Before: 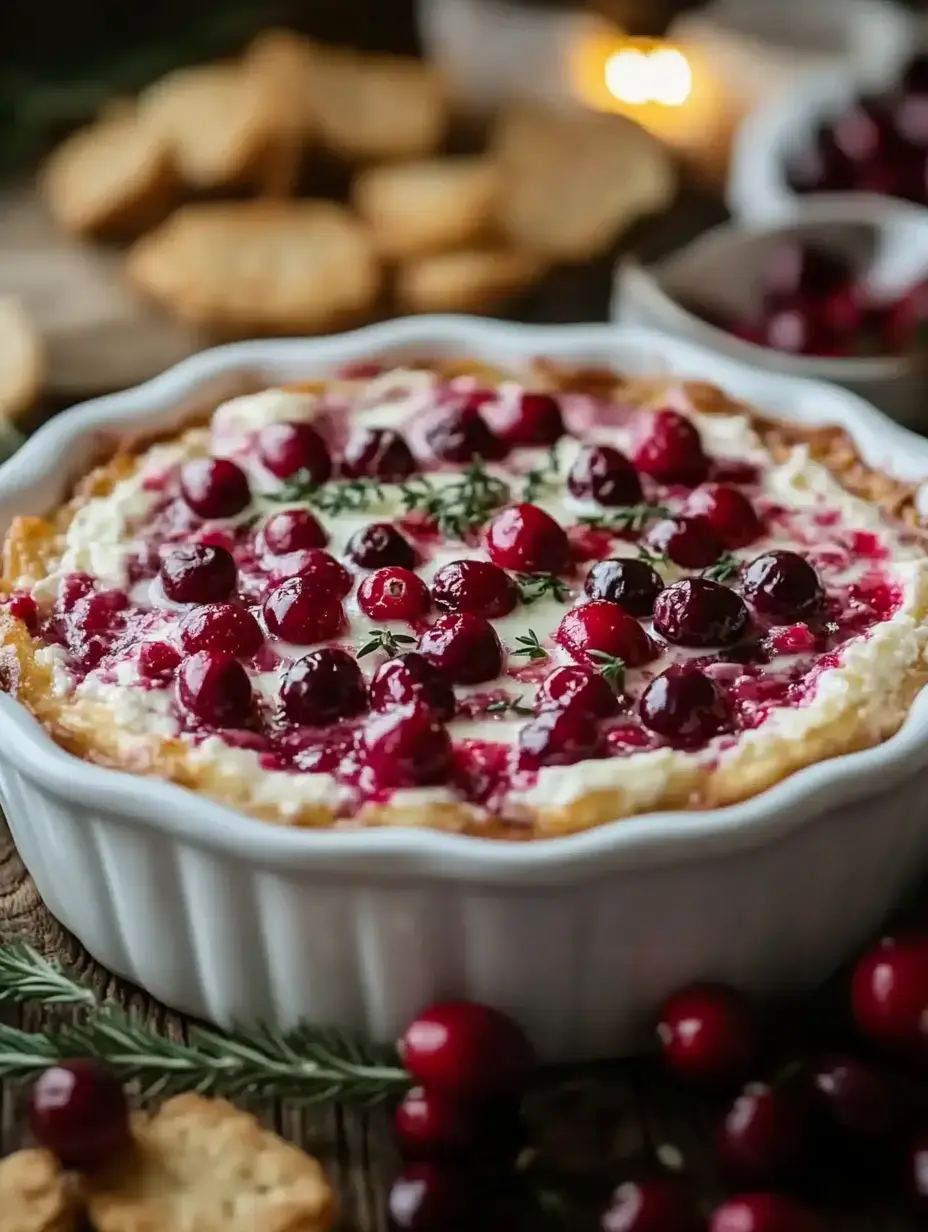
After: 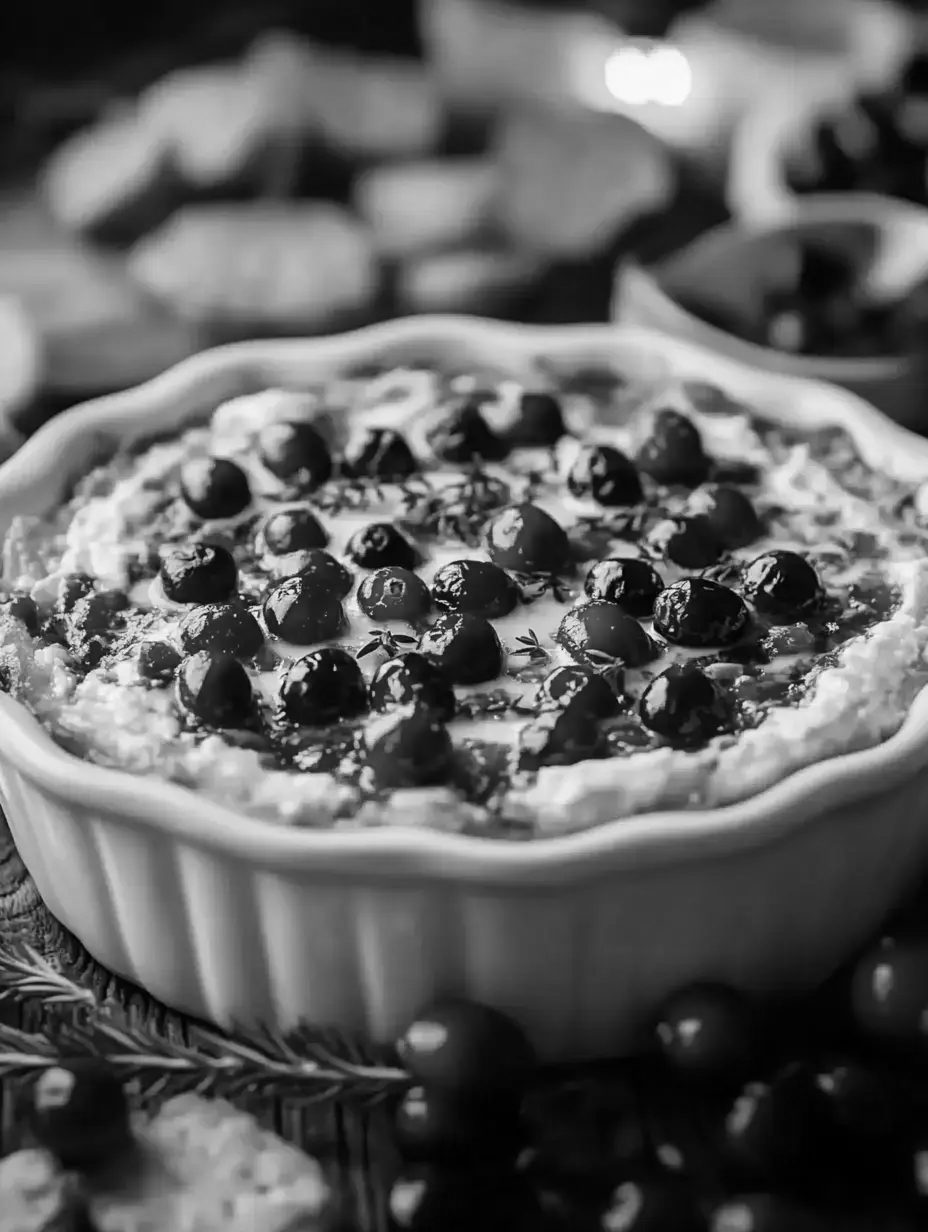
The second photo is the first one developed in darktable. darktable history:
contrast brightness saturation: contrast 0.1, saturation -0.3
monochrome: on, module defaults
